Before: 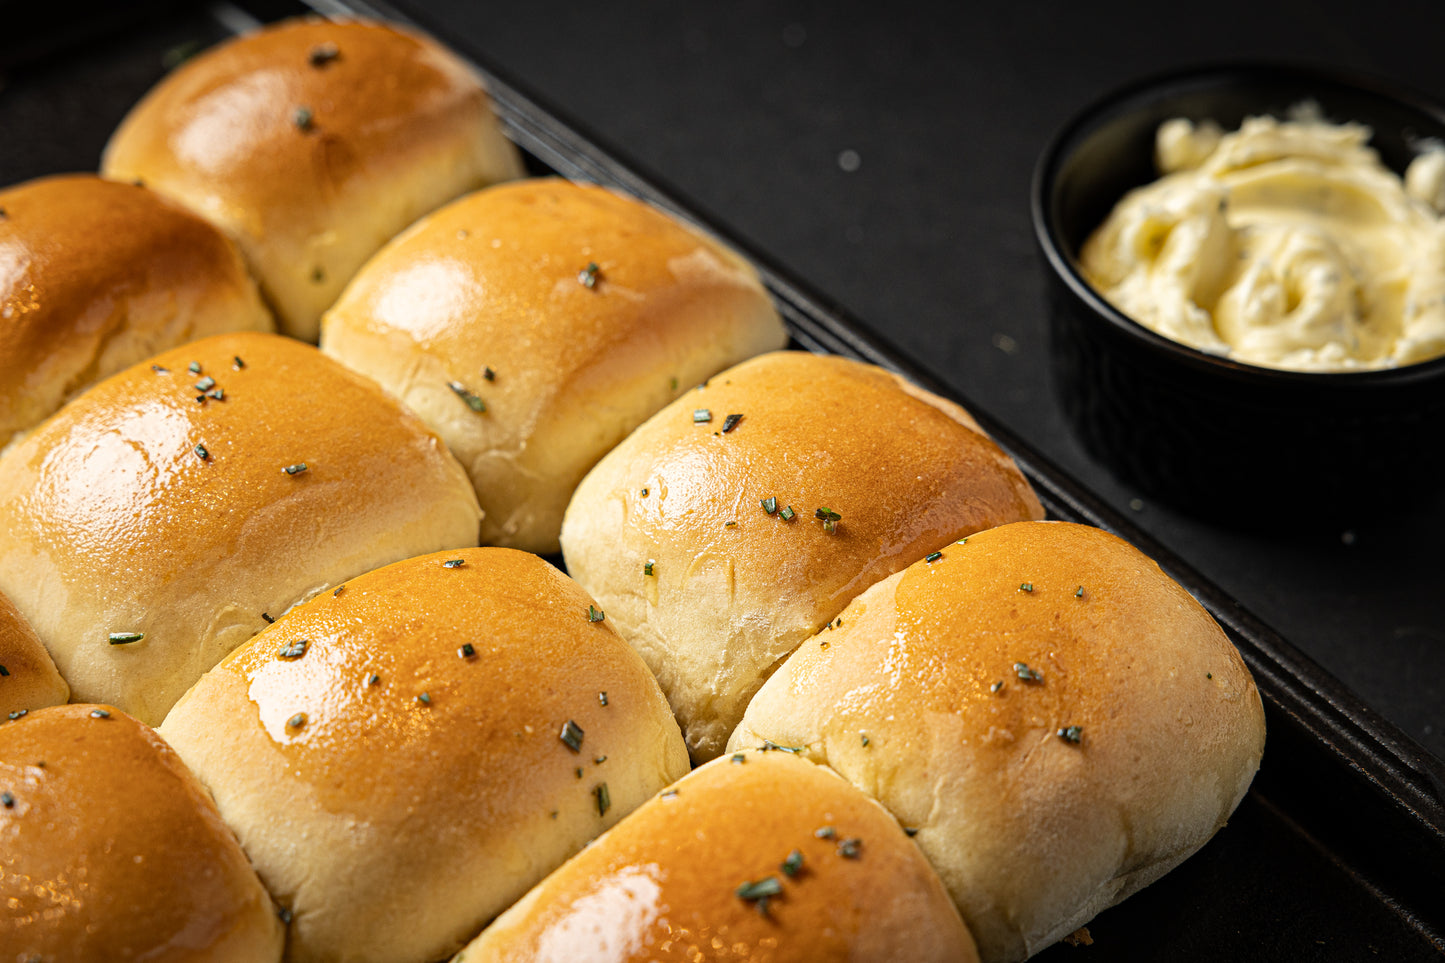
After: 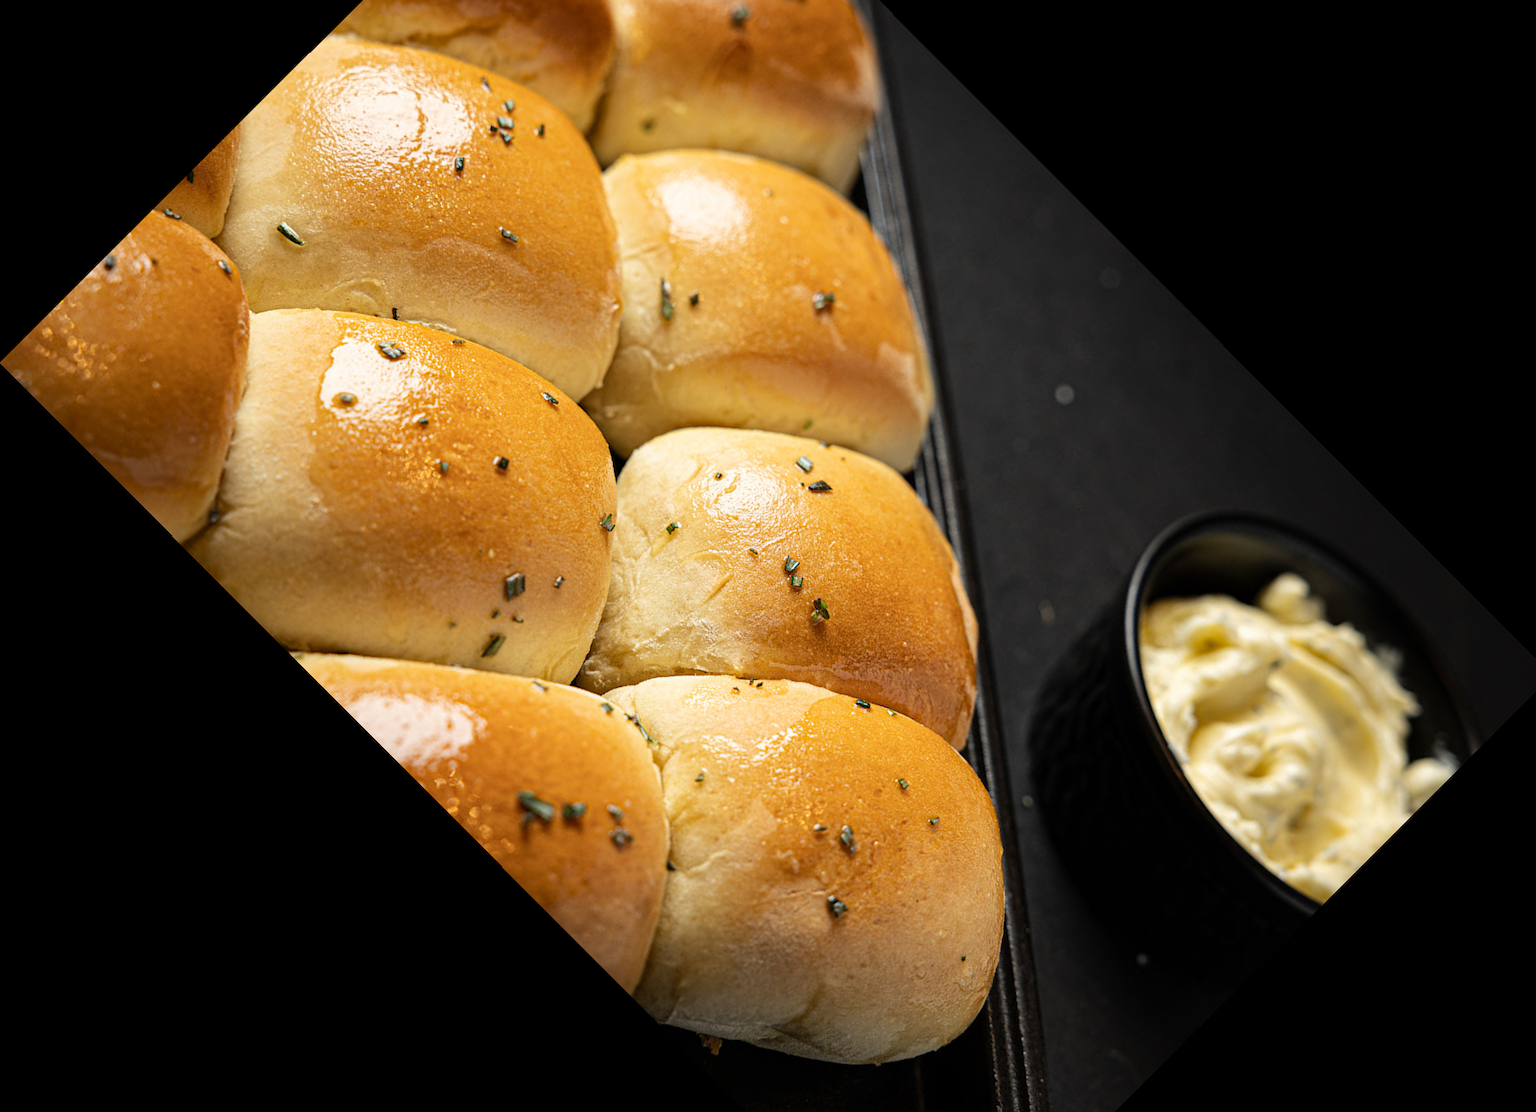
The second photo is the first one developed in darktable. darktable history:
crop and rotate: angle -45.08°, top 16.571%, right 0.993%, bottom 11.76%
